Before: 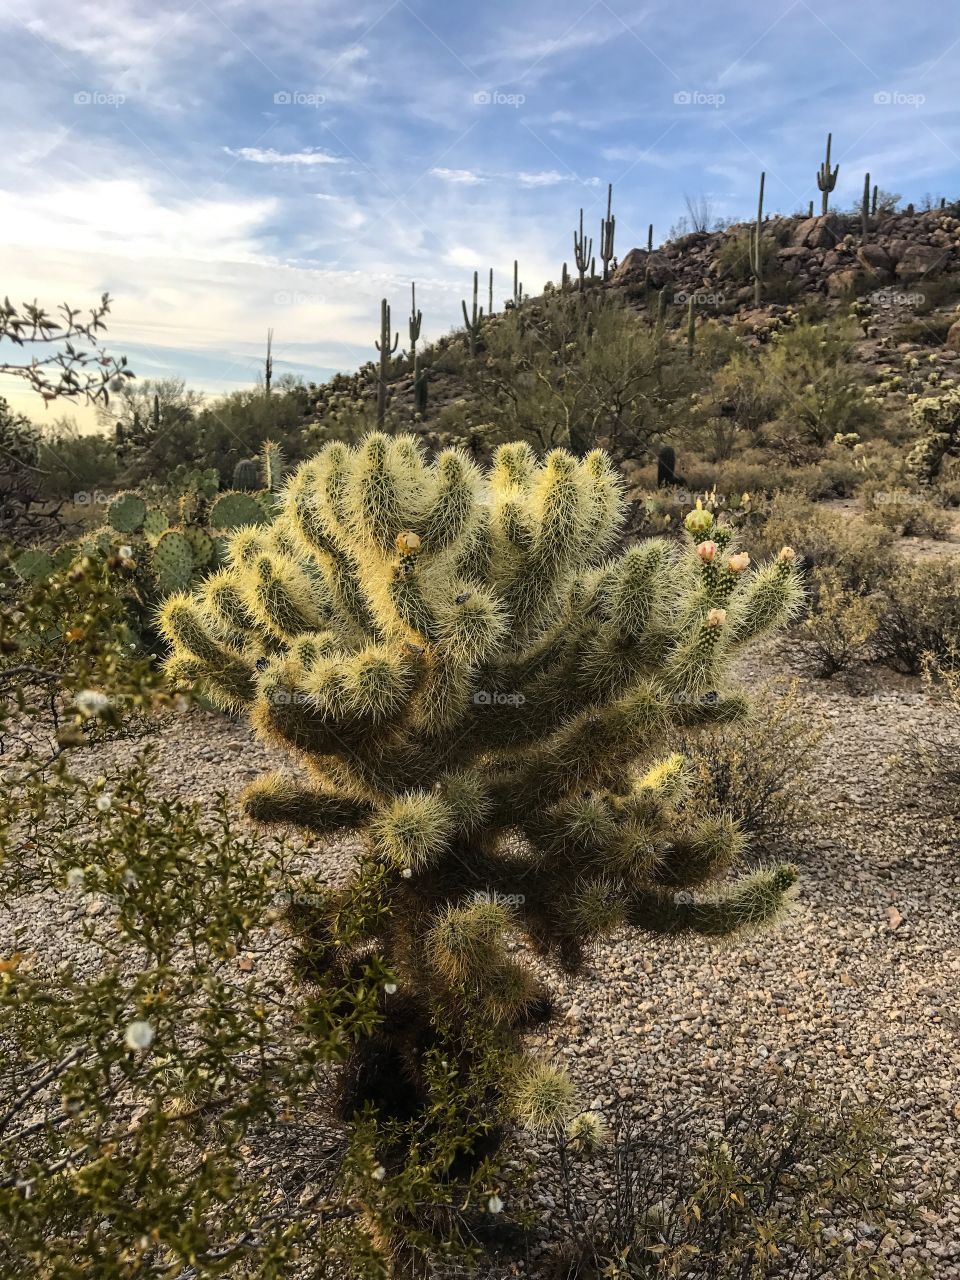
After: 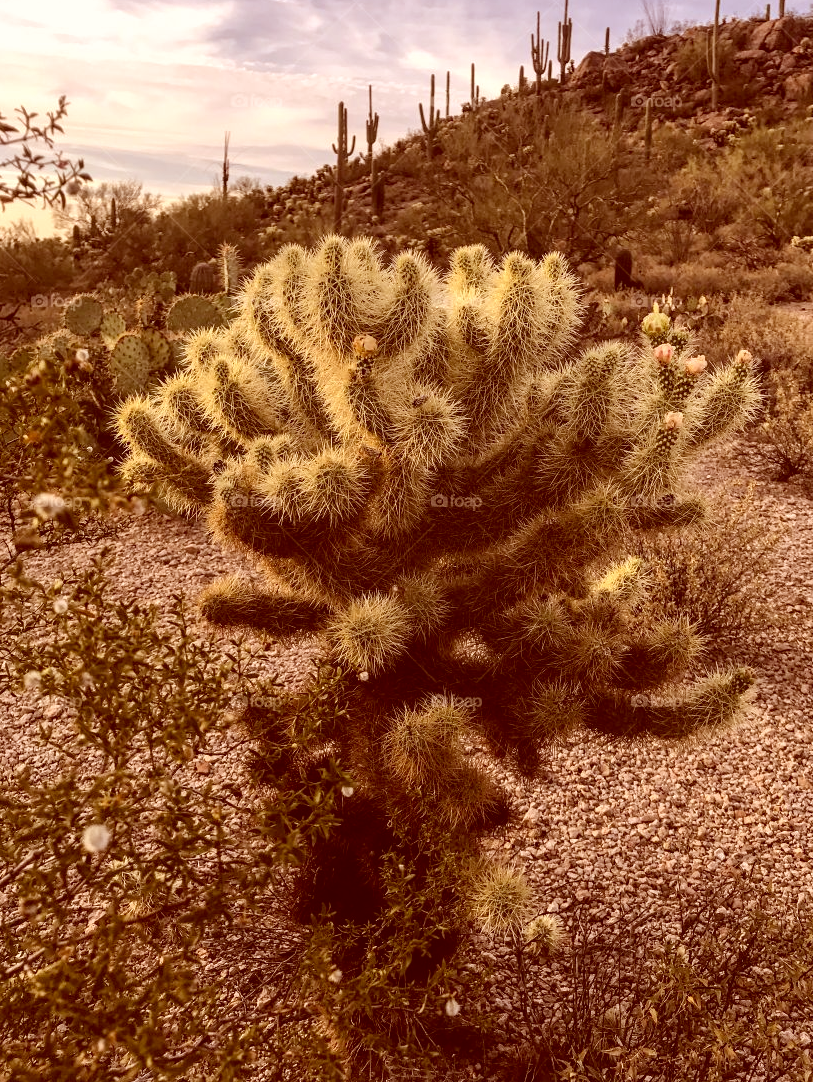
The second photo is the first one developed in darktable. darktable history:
crop and rotate: left 4.563%, top 15.42%, right 10.656%
exposure: black level correction -0.004, exposure 0.054 EV, compensate exposure bias true, compensate highlight preservation false
color correction: highlights a* 9.34, highlights b* 9.08, shadows a* 39.94, shadows b* 39.45, saturation 0.815
